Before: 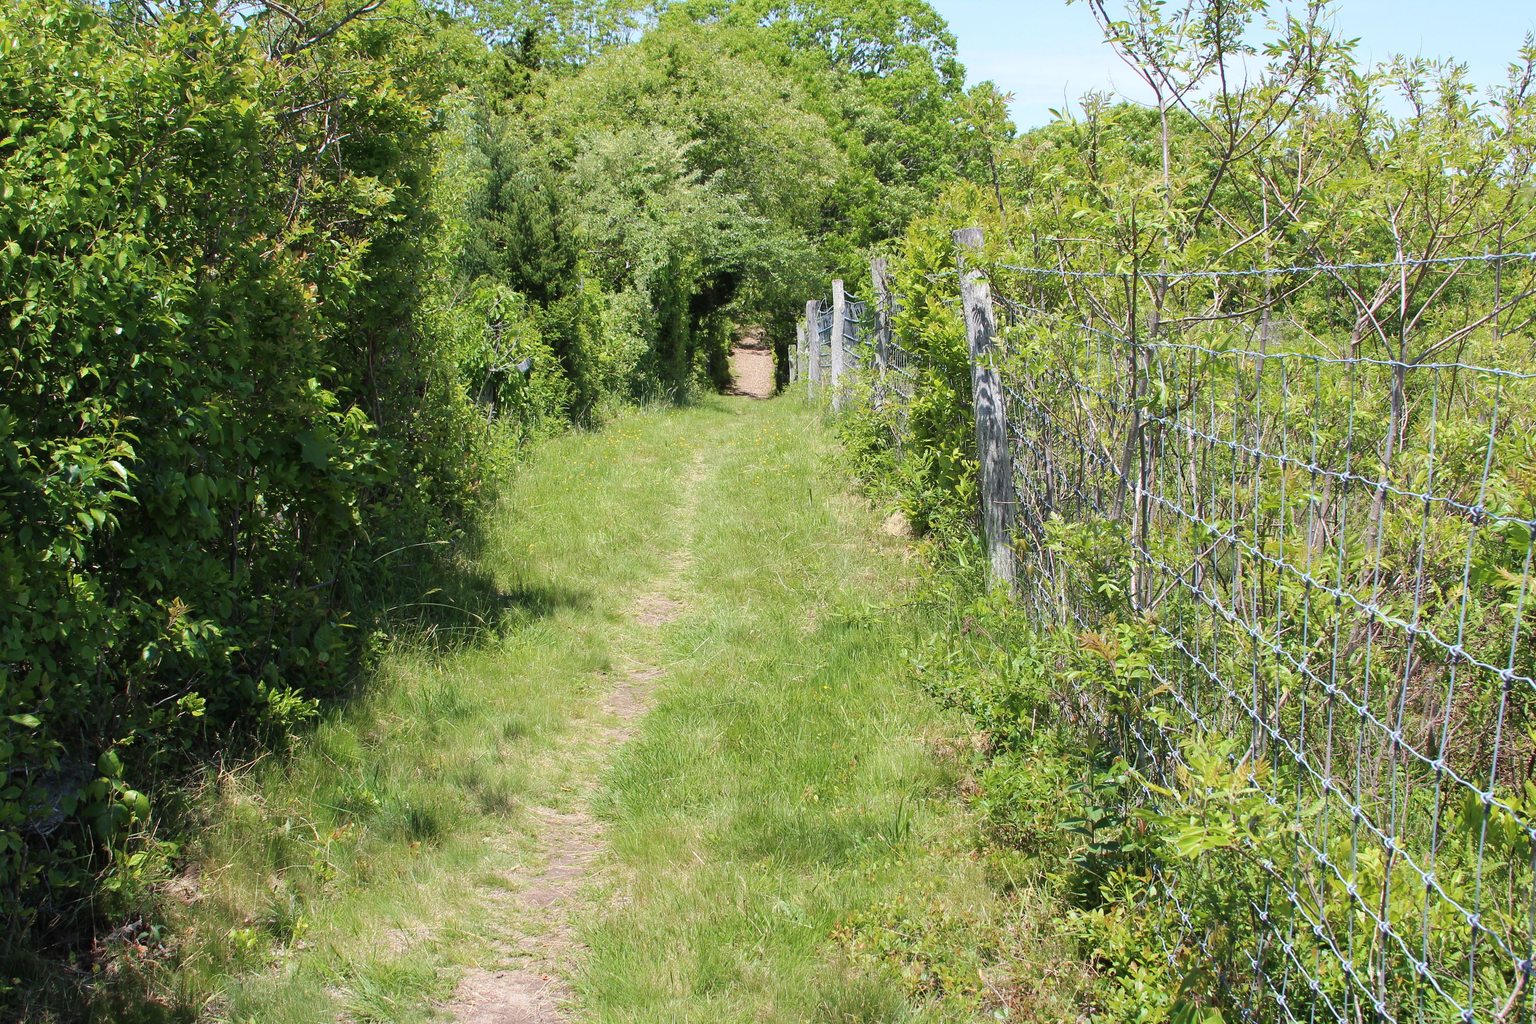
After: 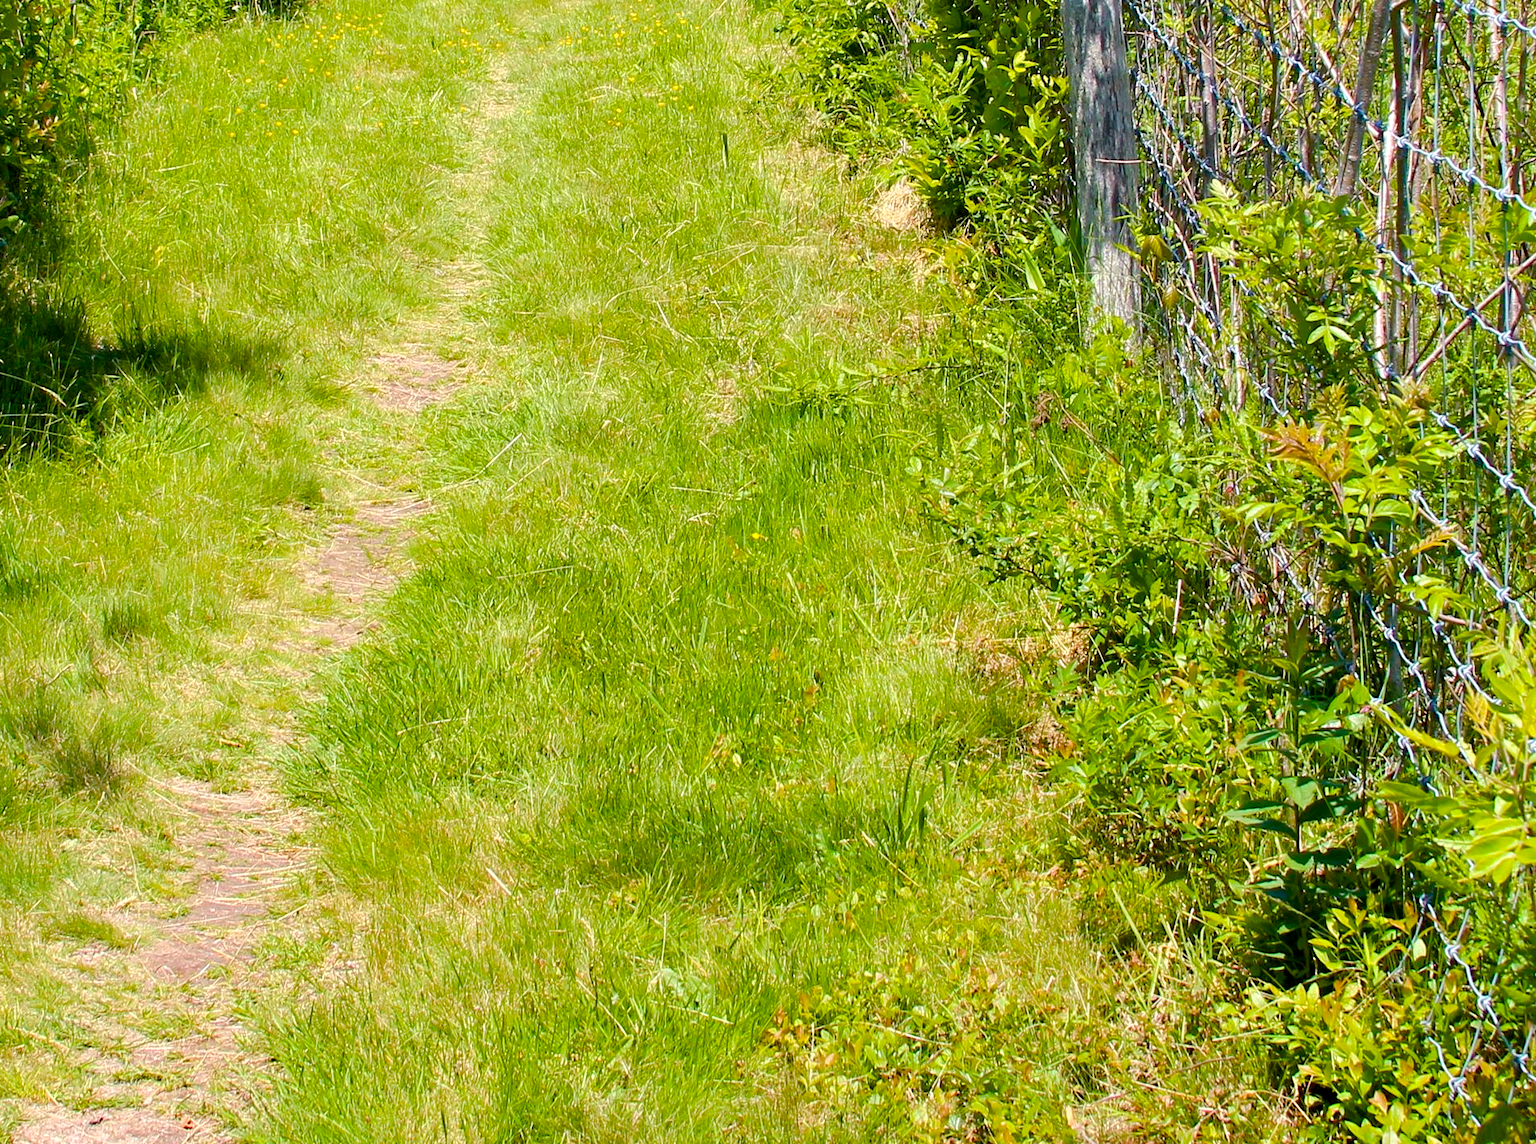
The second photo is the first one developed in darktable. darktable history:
exposure: exposure -0.207 EV, compensate highlight preservation false
crop: left 29.478%, top 41.325%, right 21.142%, bottom 3.475%
color balance rgb: highlights gain › chroma 0.89%, highlights gain › hue 27.83°, global offset › luminance -0.86%, perceptual saturation grading › global saturation 20%, perceptual saturation grading › highlights -24.975%, perceptual saturation grading › shadows 49.739%, perceptual brilliance grading › global brilliance 11.735%, global vibrance 41.846%
